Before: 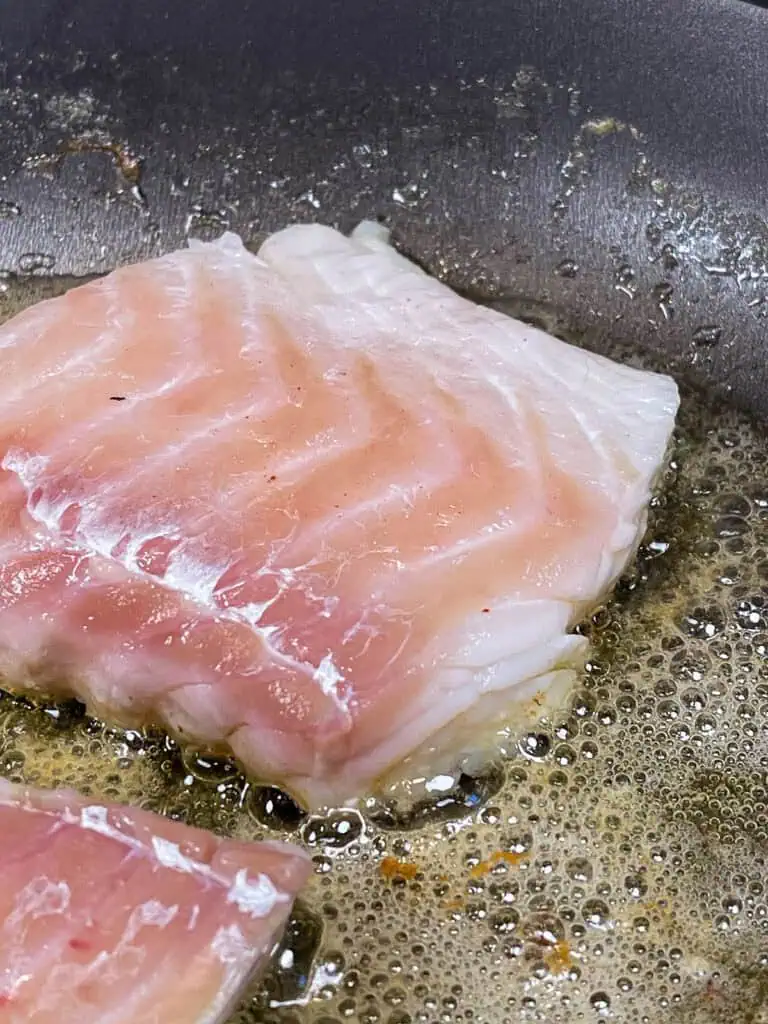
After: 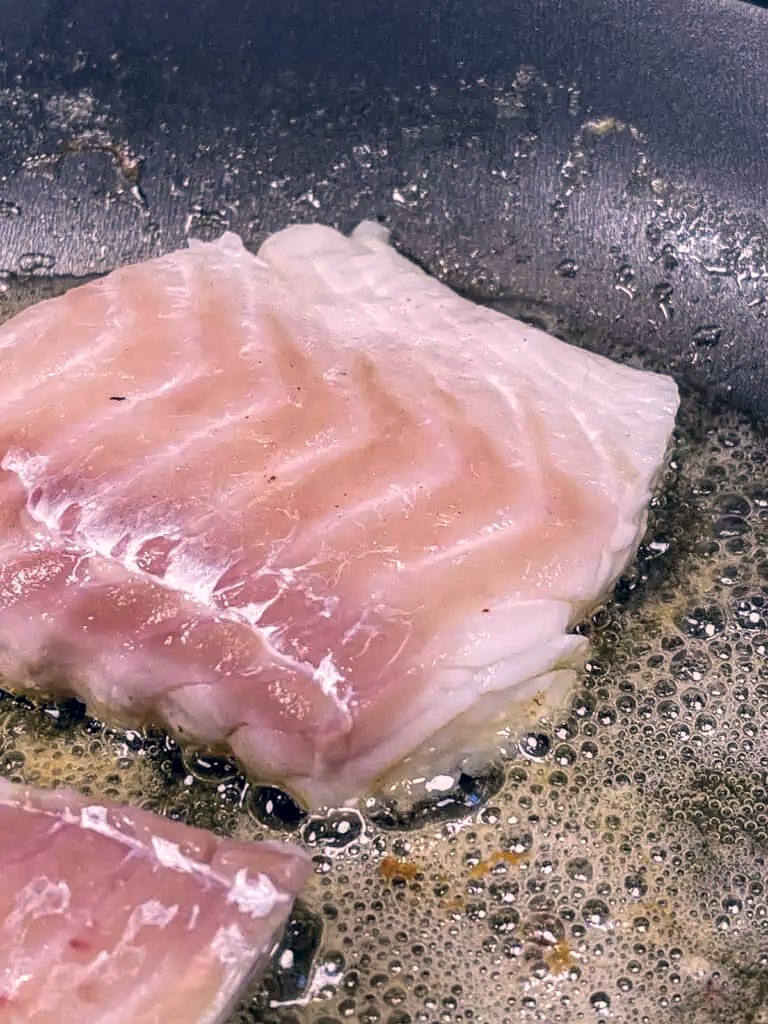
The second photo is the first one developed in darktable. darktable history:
color correction: highlights a* 14.46, highlights b* 5.85, shadows a* -5.53, shadows b* -15.24, saturation 0.85
local contrast: on, module defaults
